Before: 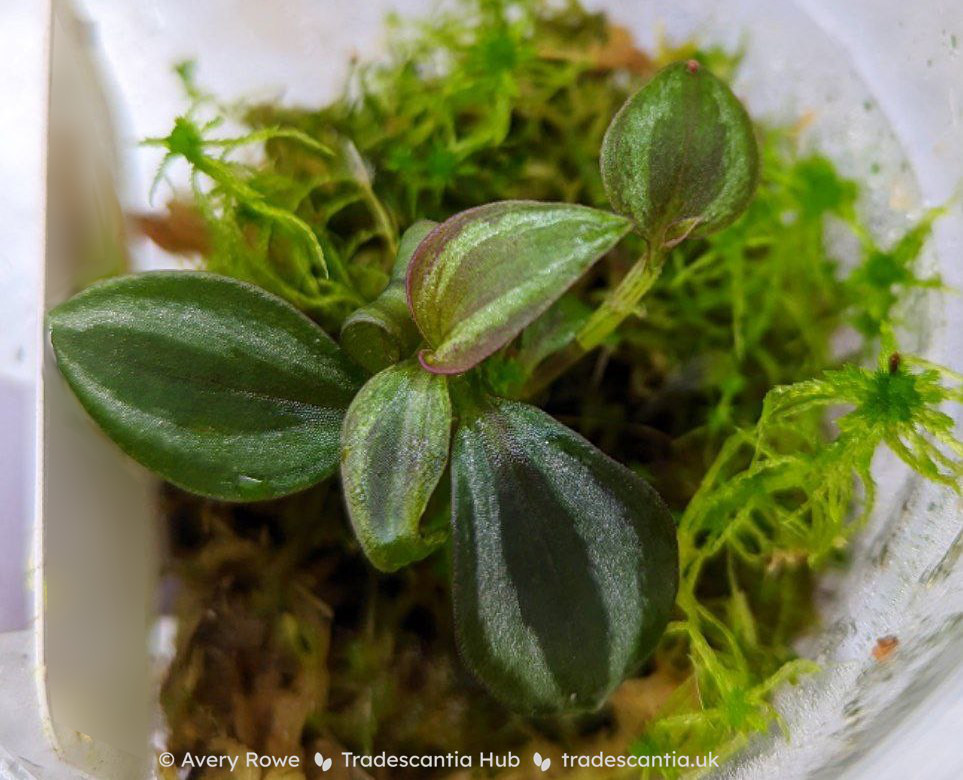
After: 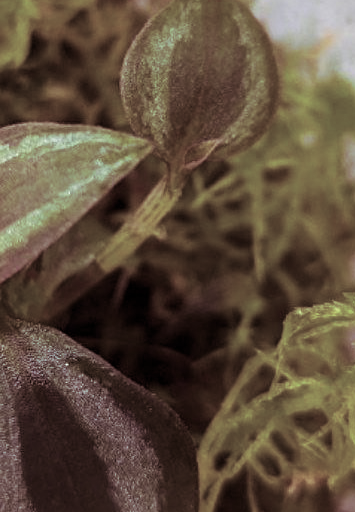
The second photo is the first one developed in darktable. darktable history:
split-toning: shadows › saturation 0.41, highlights › saturation 0, compress 33.55%
crop and rotate: left 49.936%, top 10.094%, right 13.136%, bottom 24.256%
color balance: input saturation 100.43%, contrast fulcrum 14.22%, output saturation 70.41%
